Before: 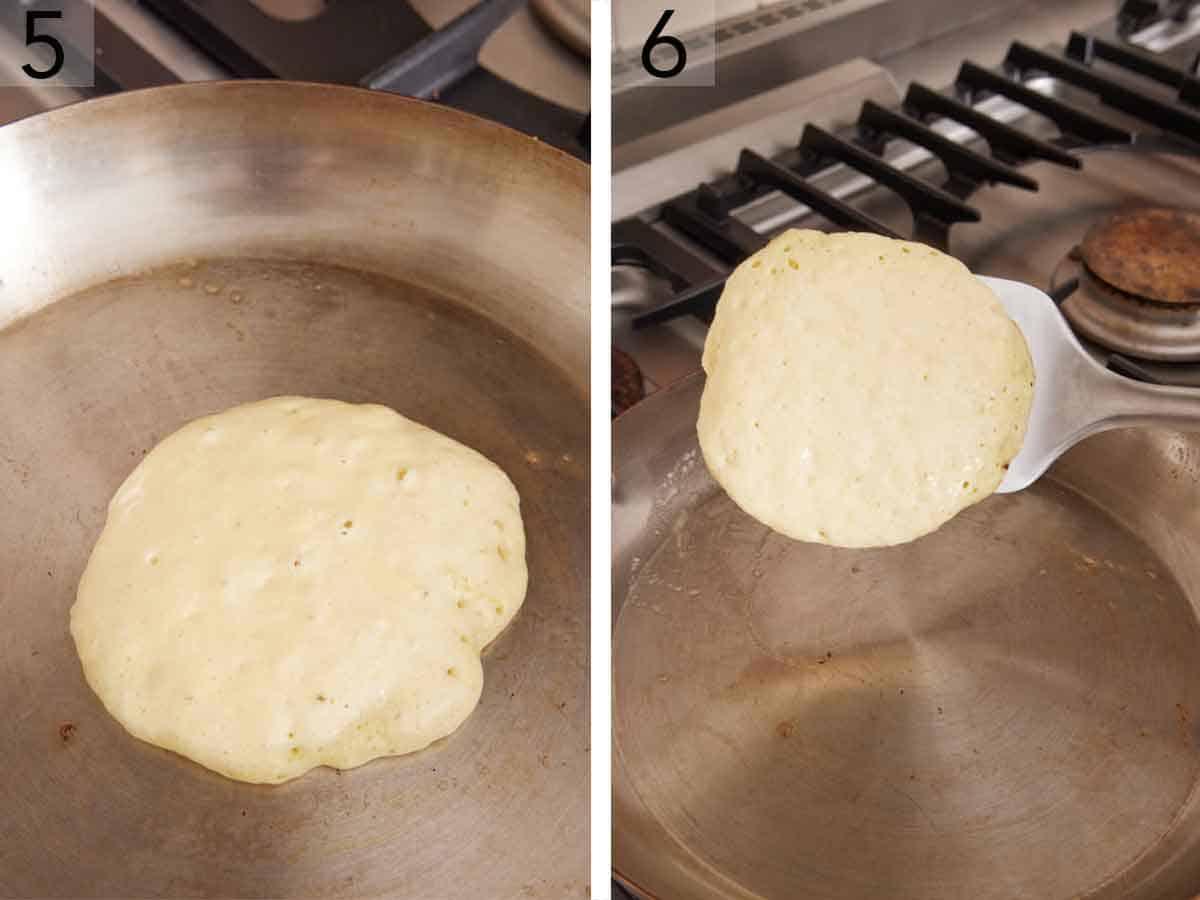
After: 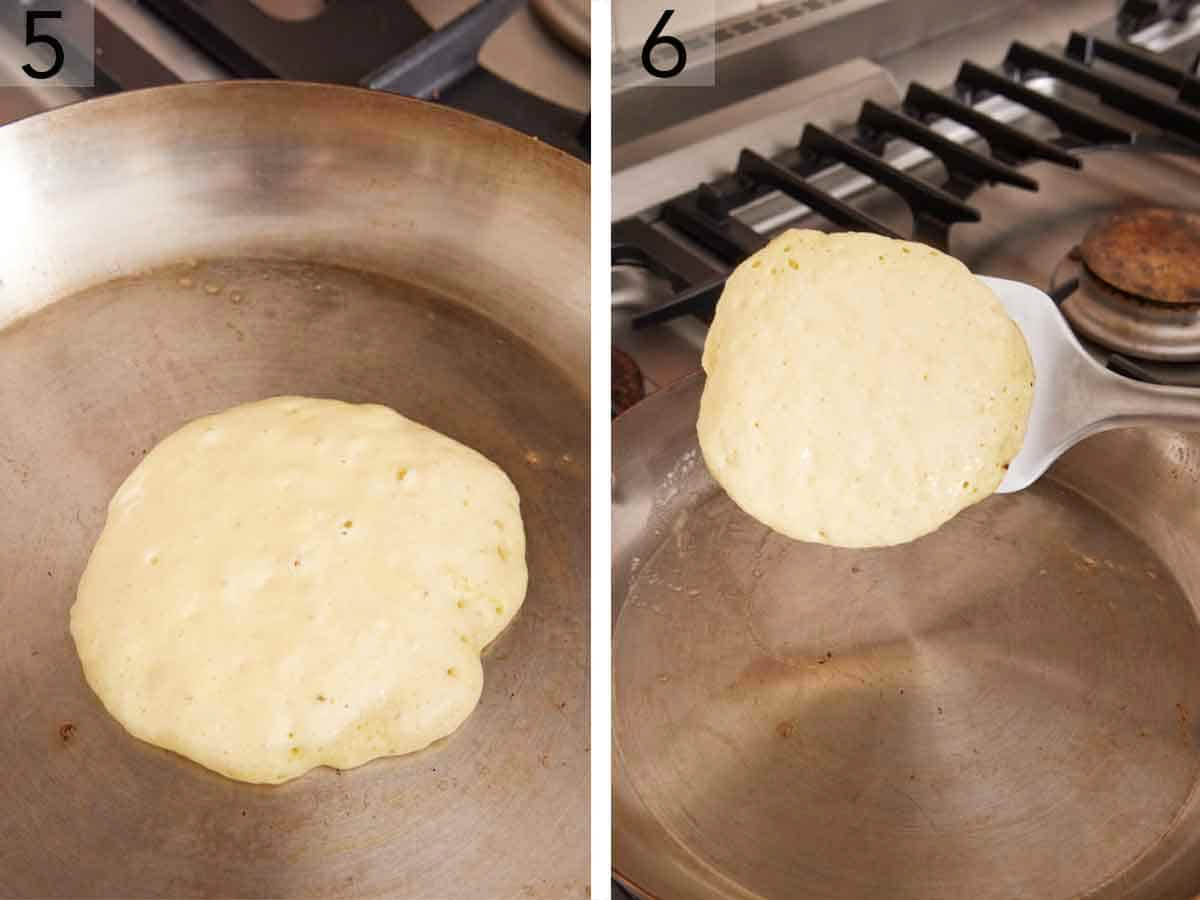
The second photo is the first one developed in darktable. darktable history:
contrast brightness saturation: contrast 0.099, brightness 0.031, saturation 0.09
